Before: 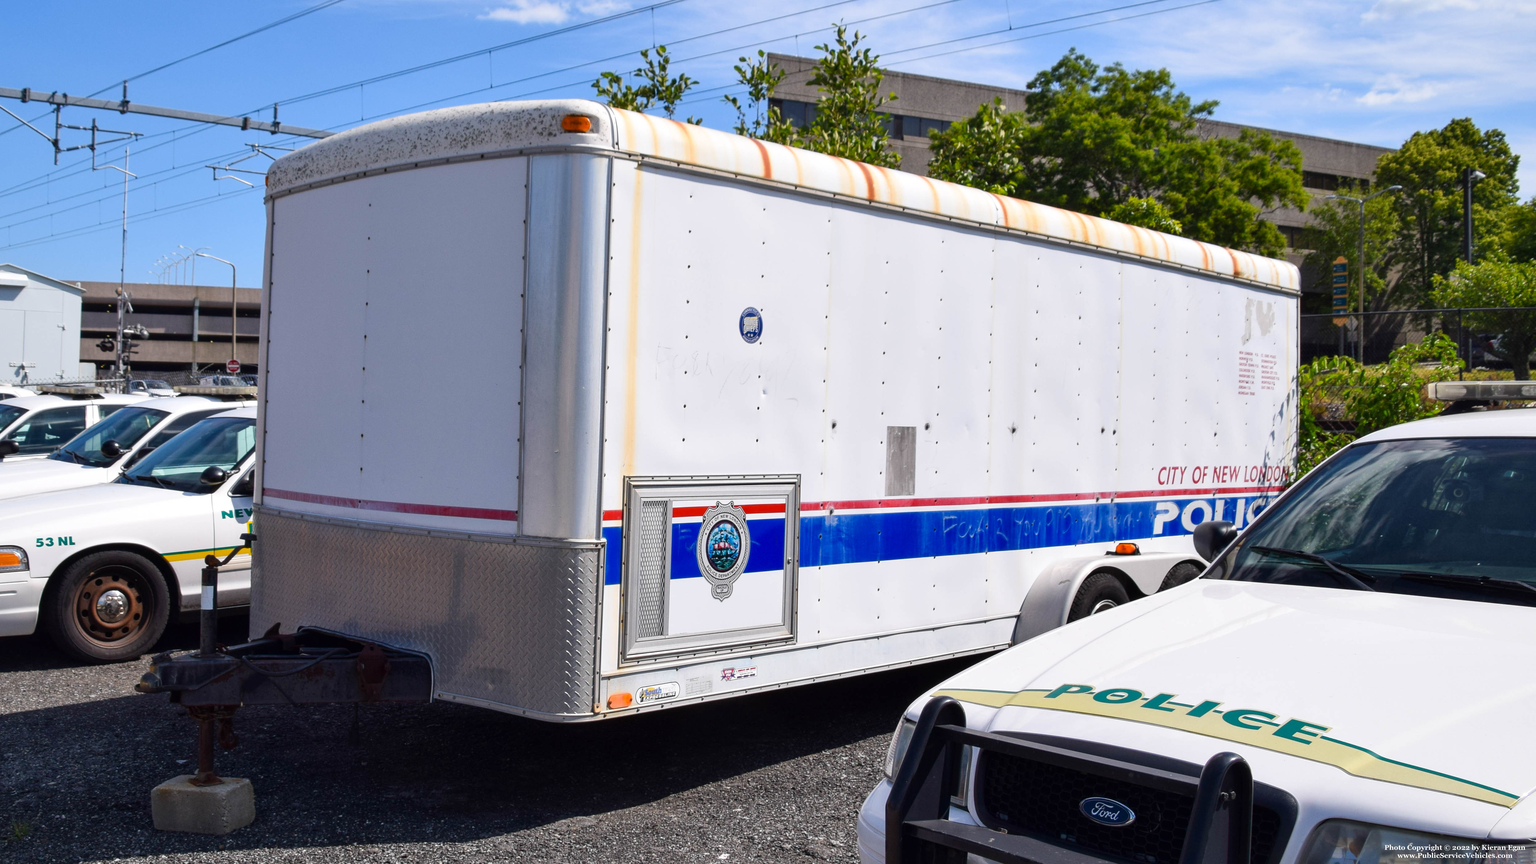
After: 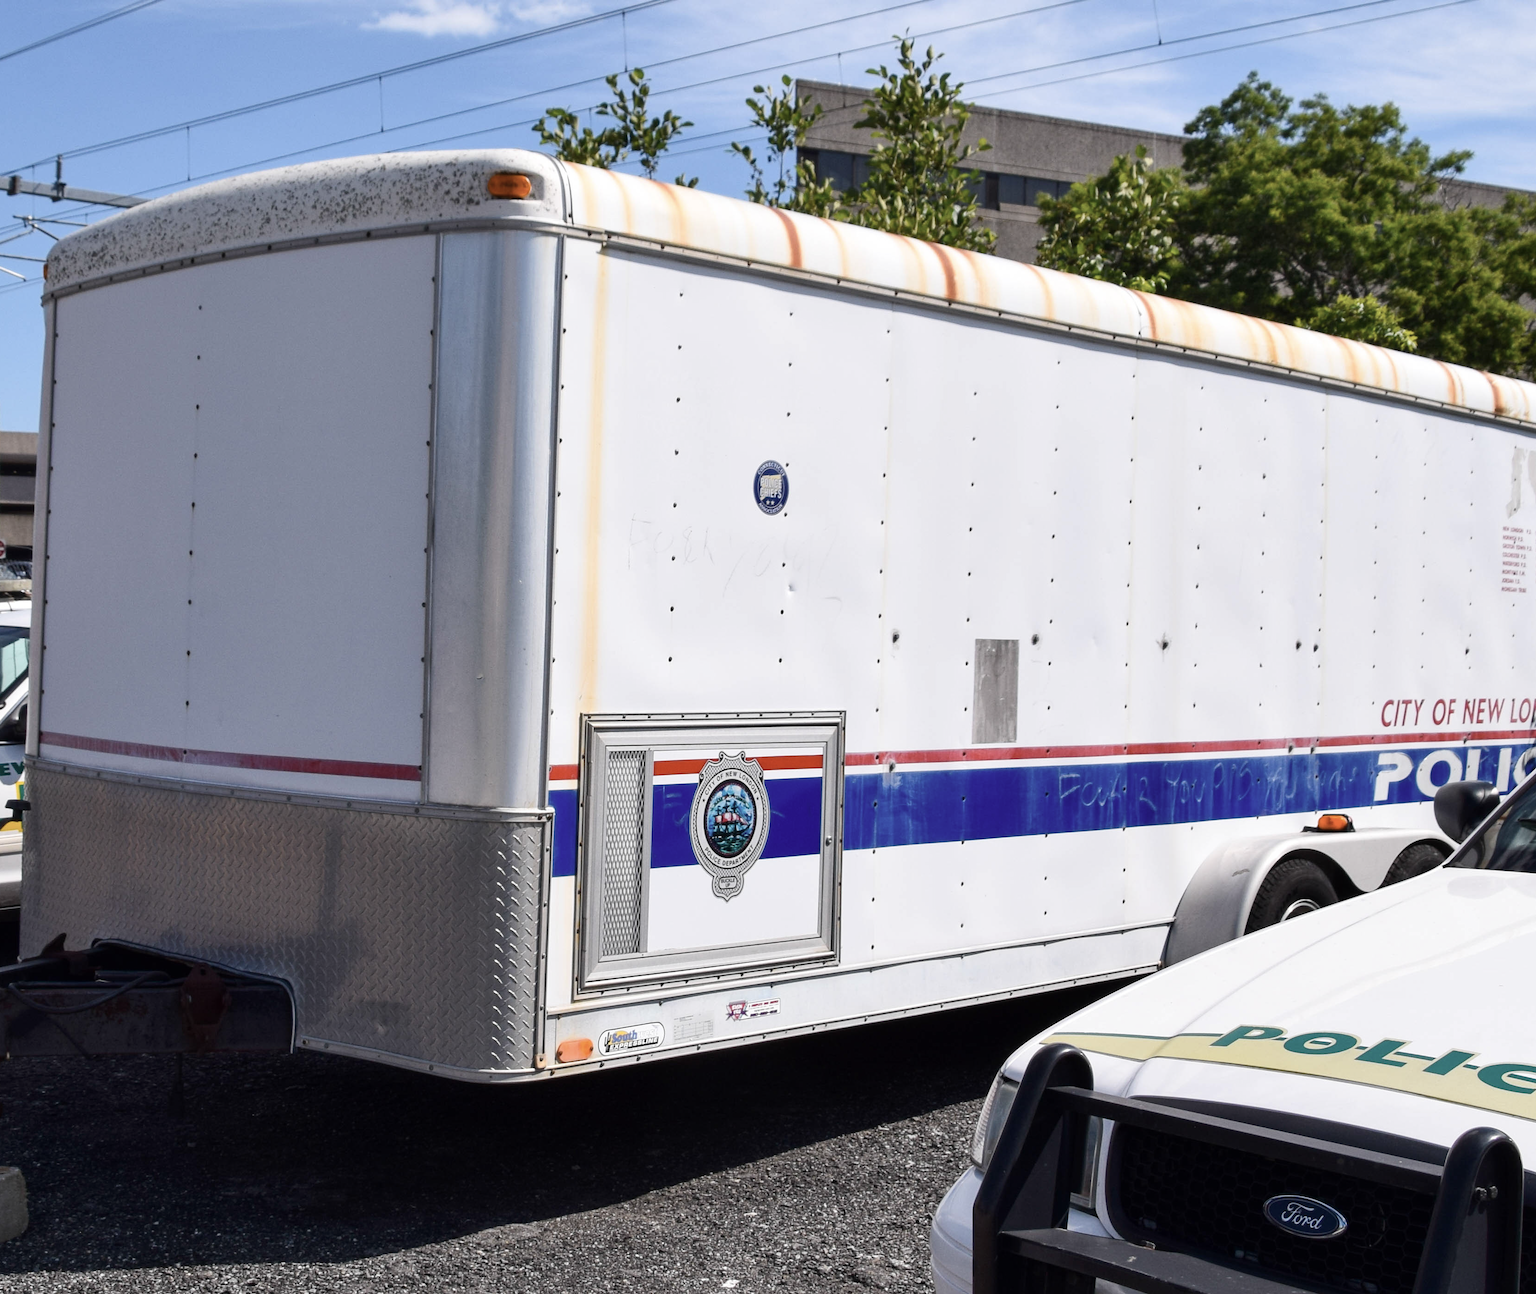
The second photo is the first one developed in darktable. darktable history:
contrast brightness saturation: contrast 0.104, saturation -0.291
crop and rotate: left 15.409%, right 17.856%
